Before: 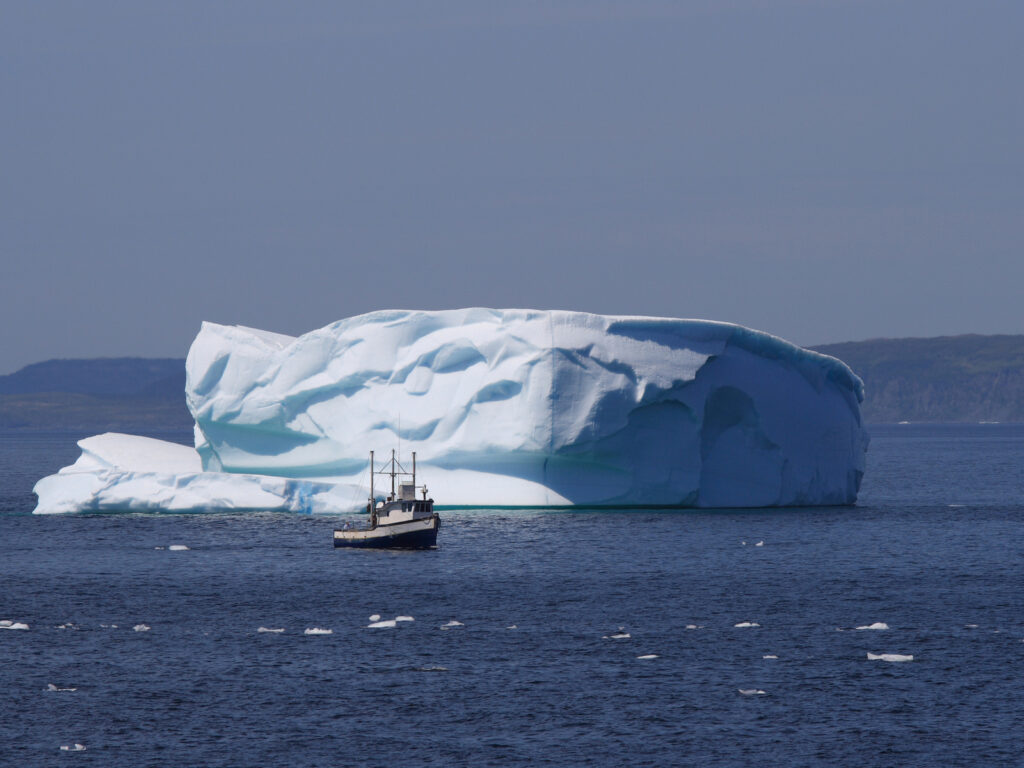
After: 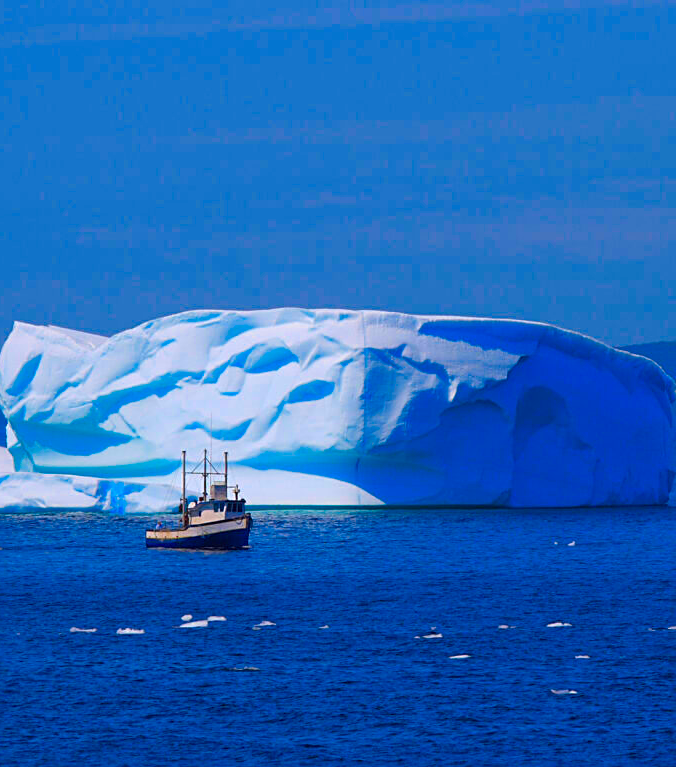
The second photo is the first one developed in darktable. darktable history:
color zones: curves: ch0 [(0, 0.444) (0.143, 0.442) (0.286, 0.441) (0.429, 0.441) (0.571, 0.441) (0.714, 0.441) (0.857, 0.442) (1, 0.444)]
crop and rotate: left 18.442%, right 15.508%
sharpen: on, module defaults
color correction: saturation 3
